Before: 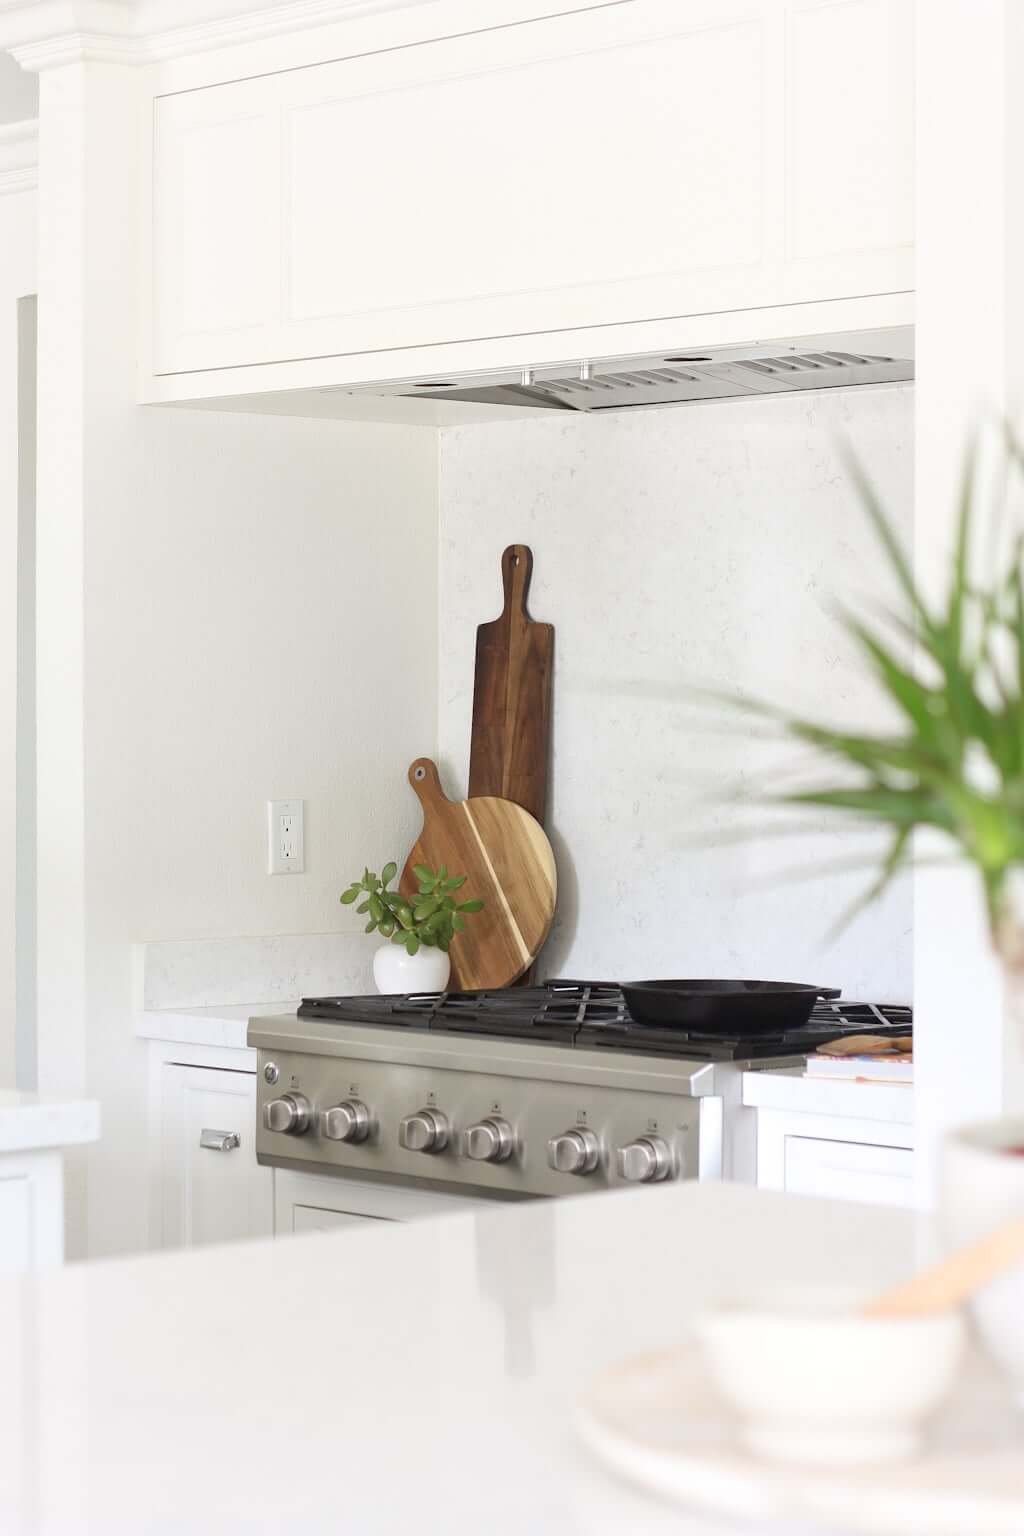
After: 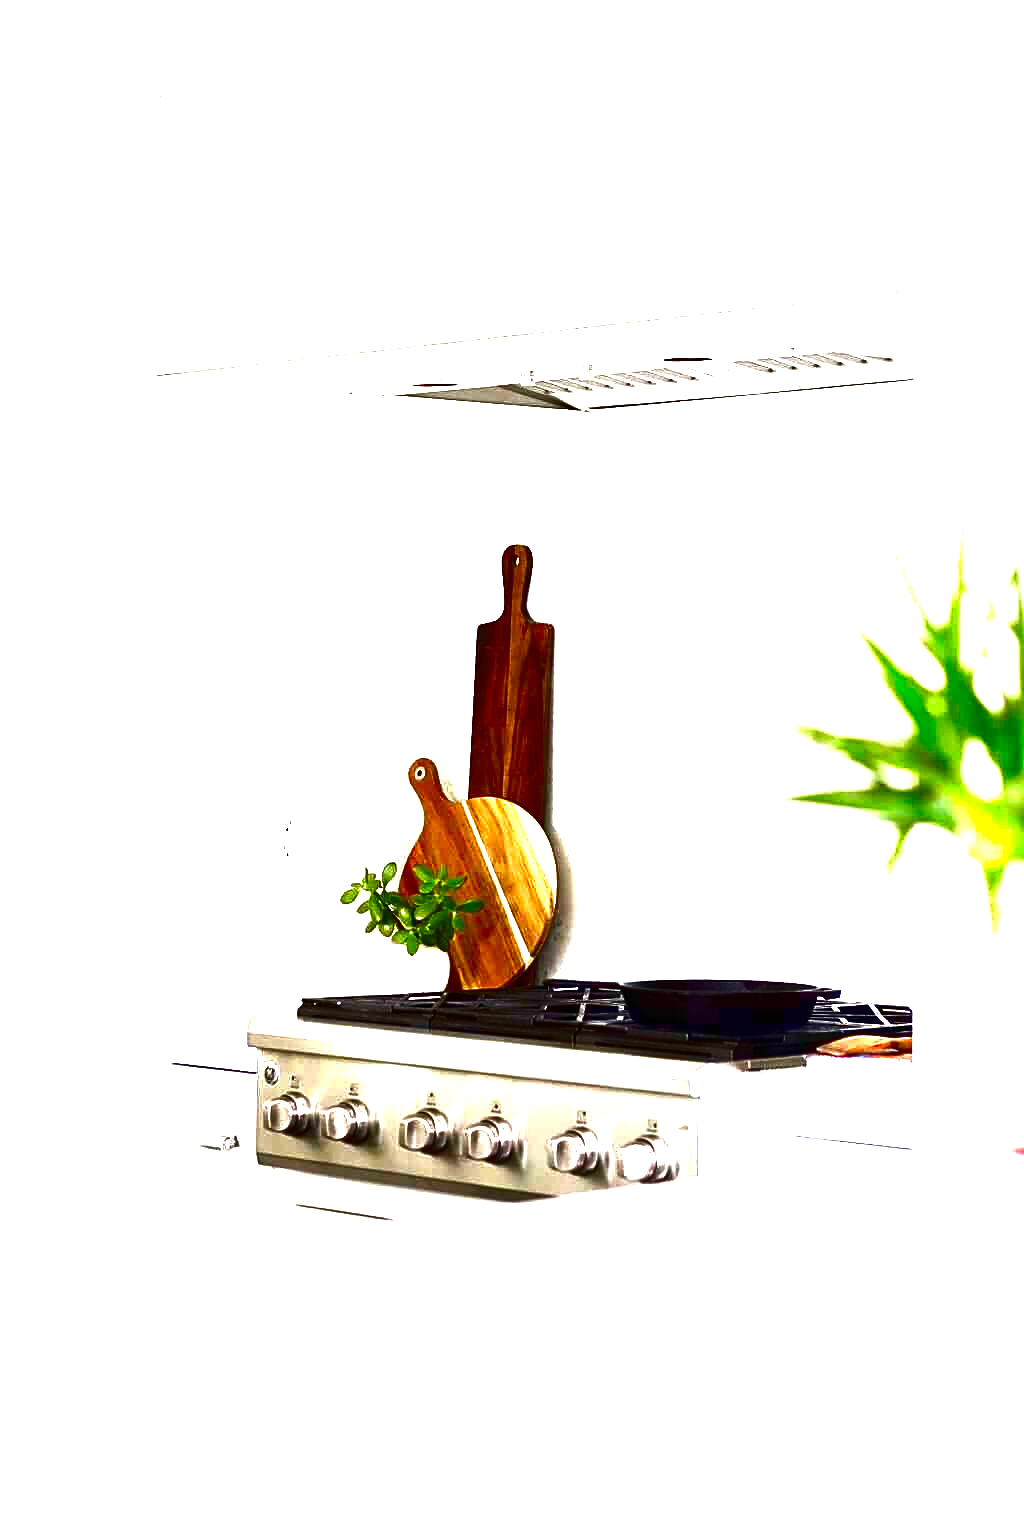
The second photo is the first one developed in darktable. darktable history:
sharpen: on, module defaults
contrast brightness saturation: brightness -1, saturation 1
exposure: black level correction 0, exposure 1.7 EV, compensate exposure bias true, compensate highlight preservation false
